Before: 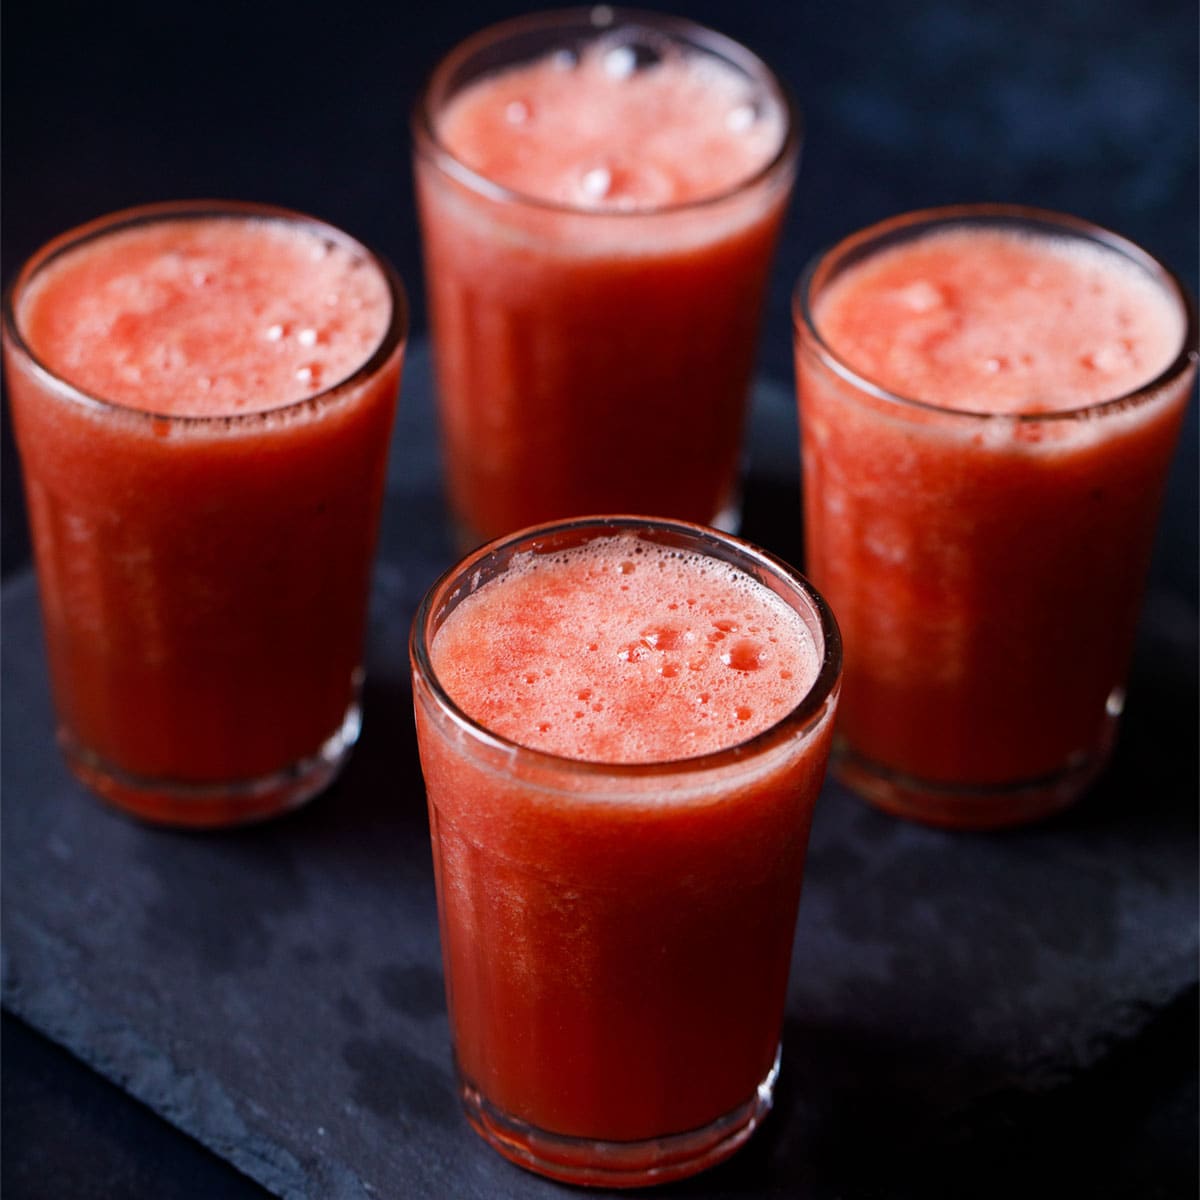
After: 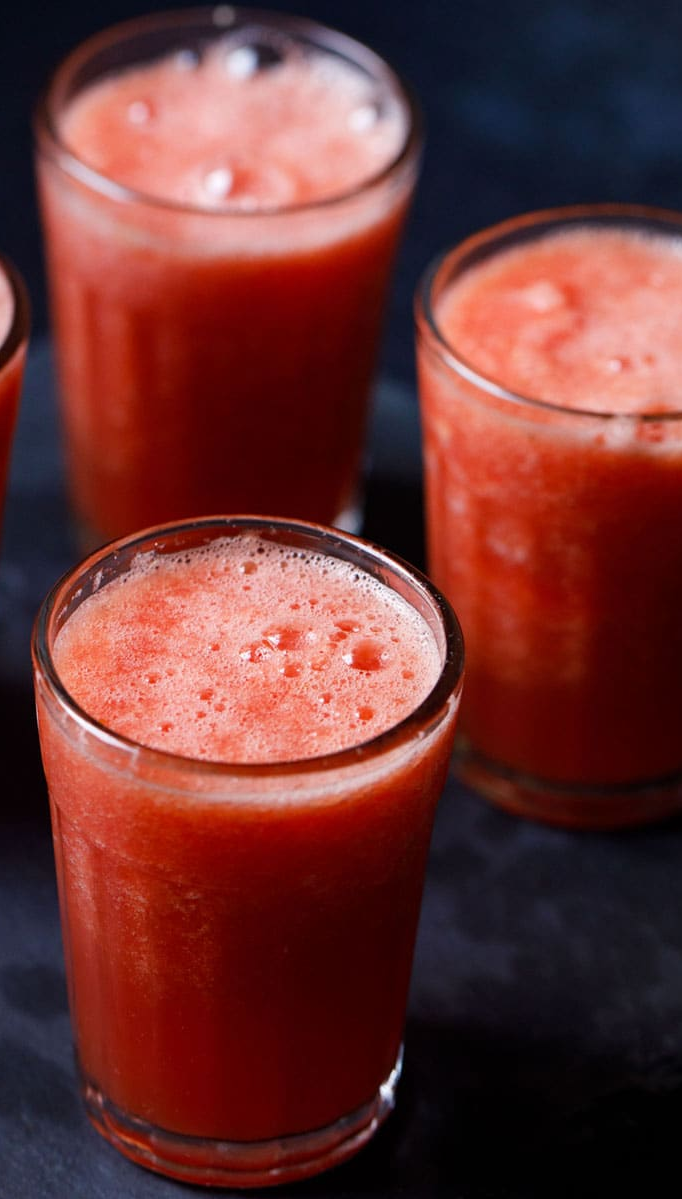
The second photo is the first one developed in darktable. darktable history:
crop: left 31.534%, top 0.001%, right 11.614%
